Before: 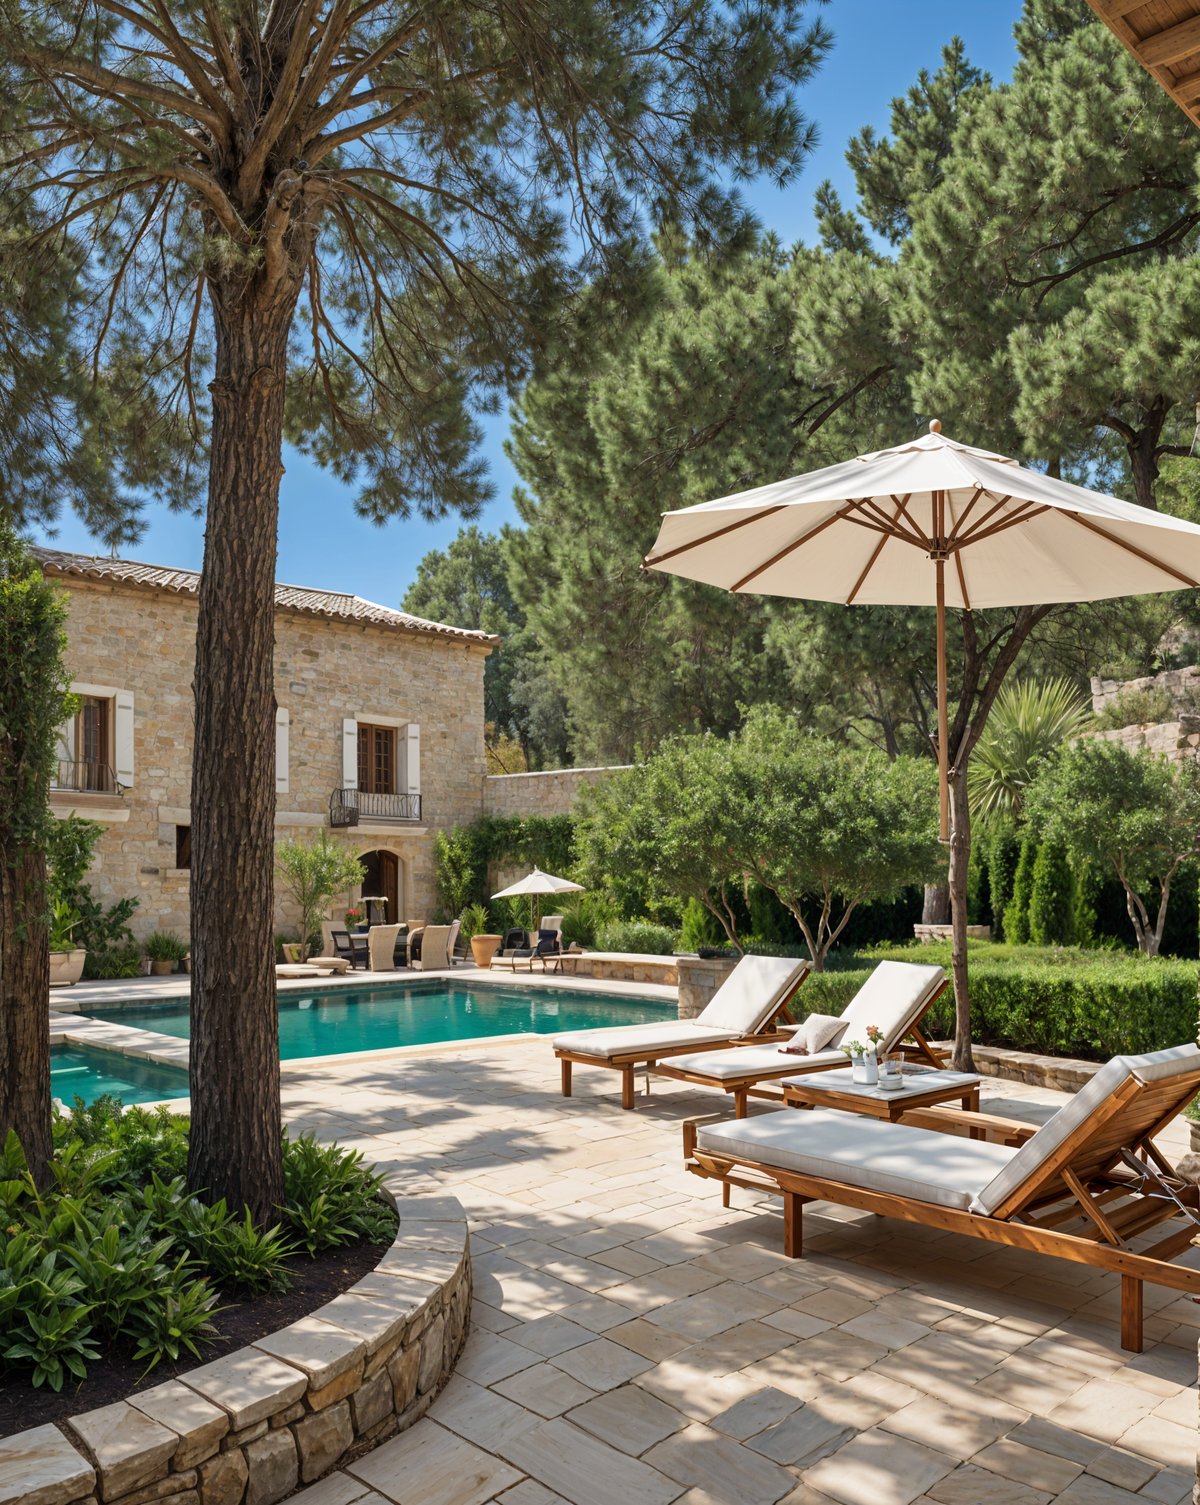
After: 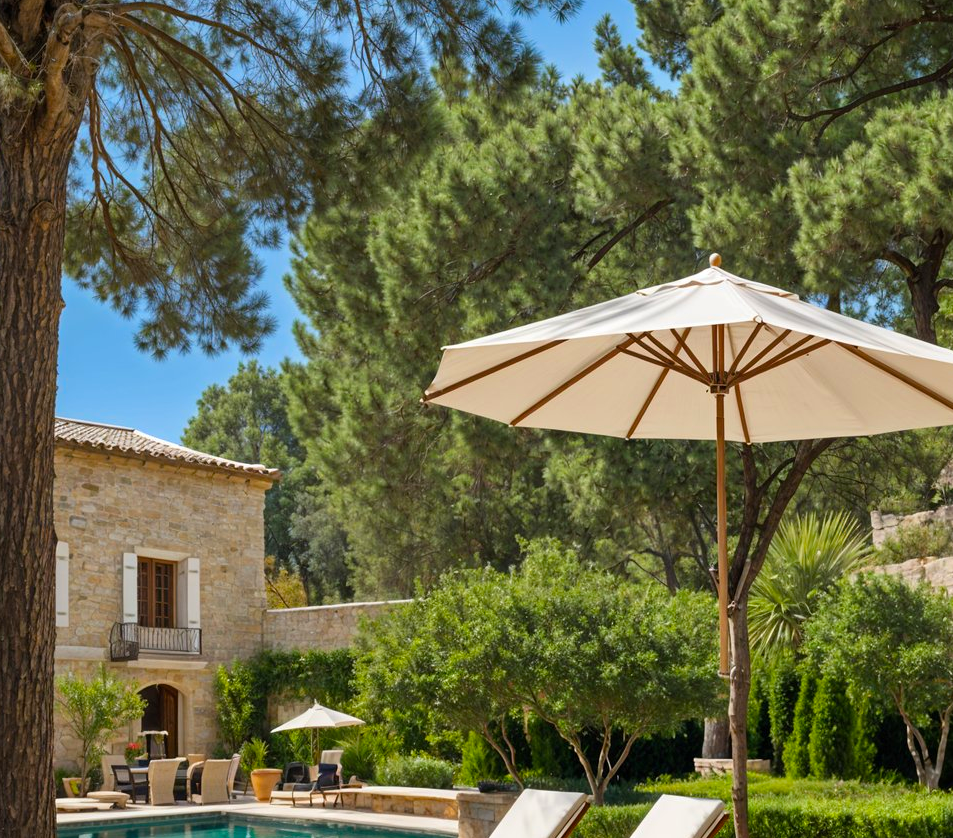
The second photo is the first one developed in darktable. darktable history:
crop: left 18.38%, top 11.092%, right 2.134%, bottom 33.217%
color balance rgb: perceptual saturation grading › global saturation 30%, global vibrance 10%
